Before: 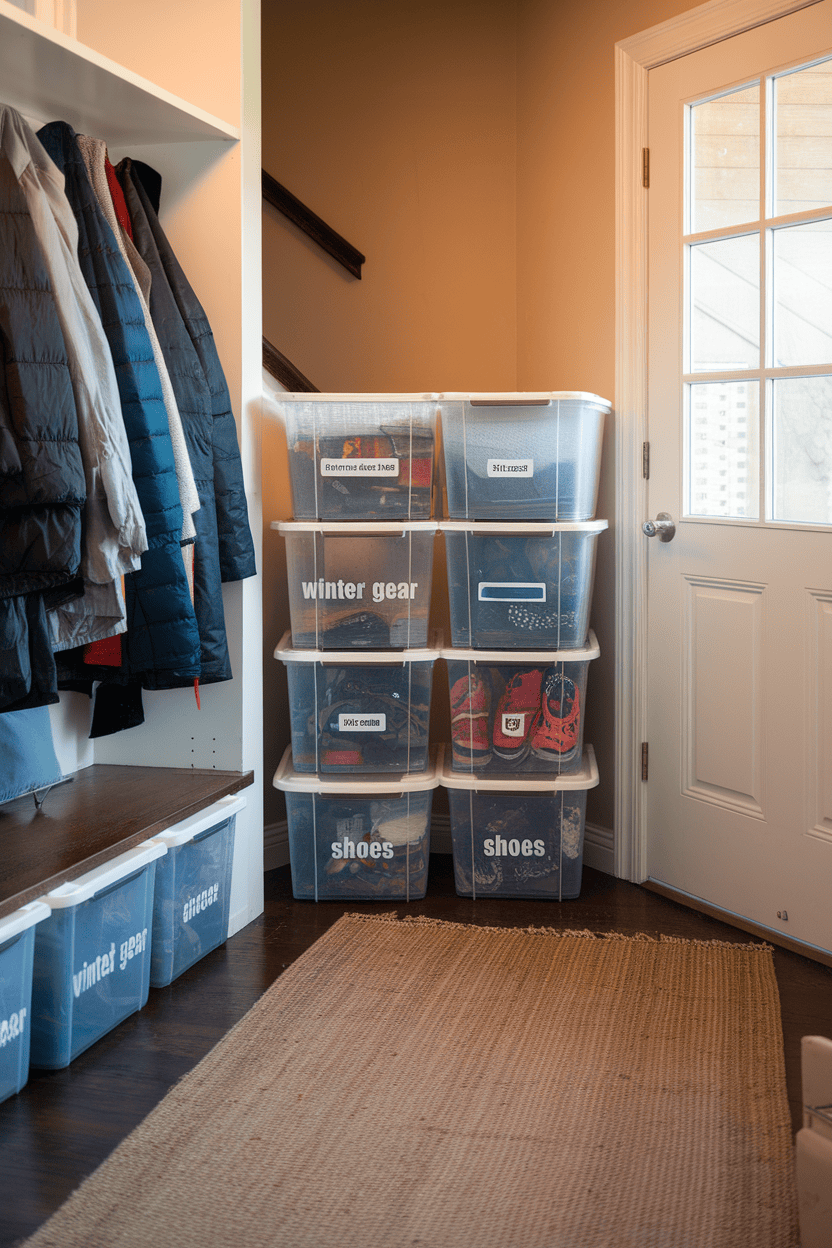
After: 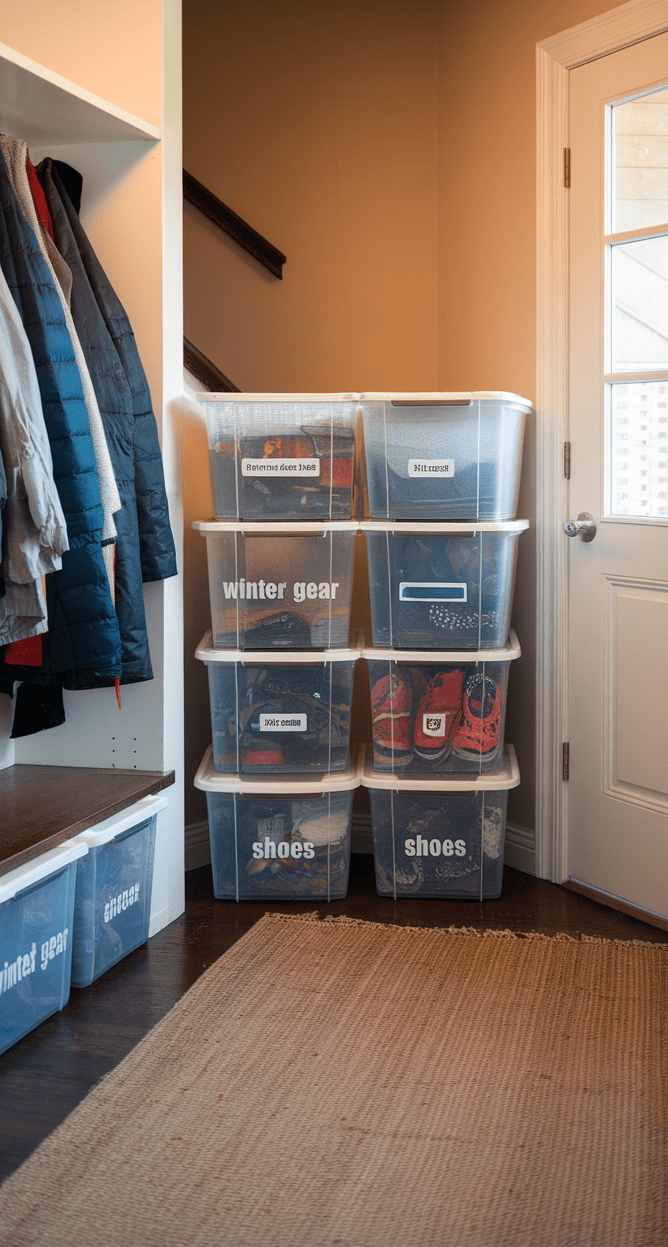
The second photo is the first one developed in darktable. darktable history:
crop and rotate: left 9.5%, right 10.194%
